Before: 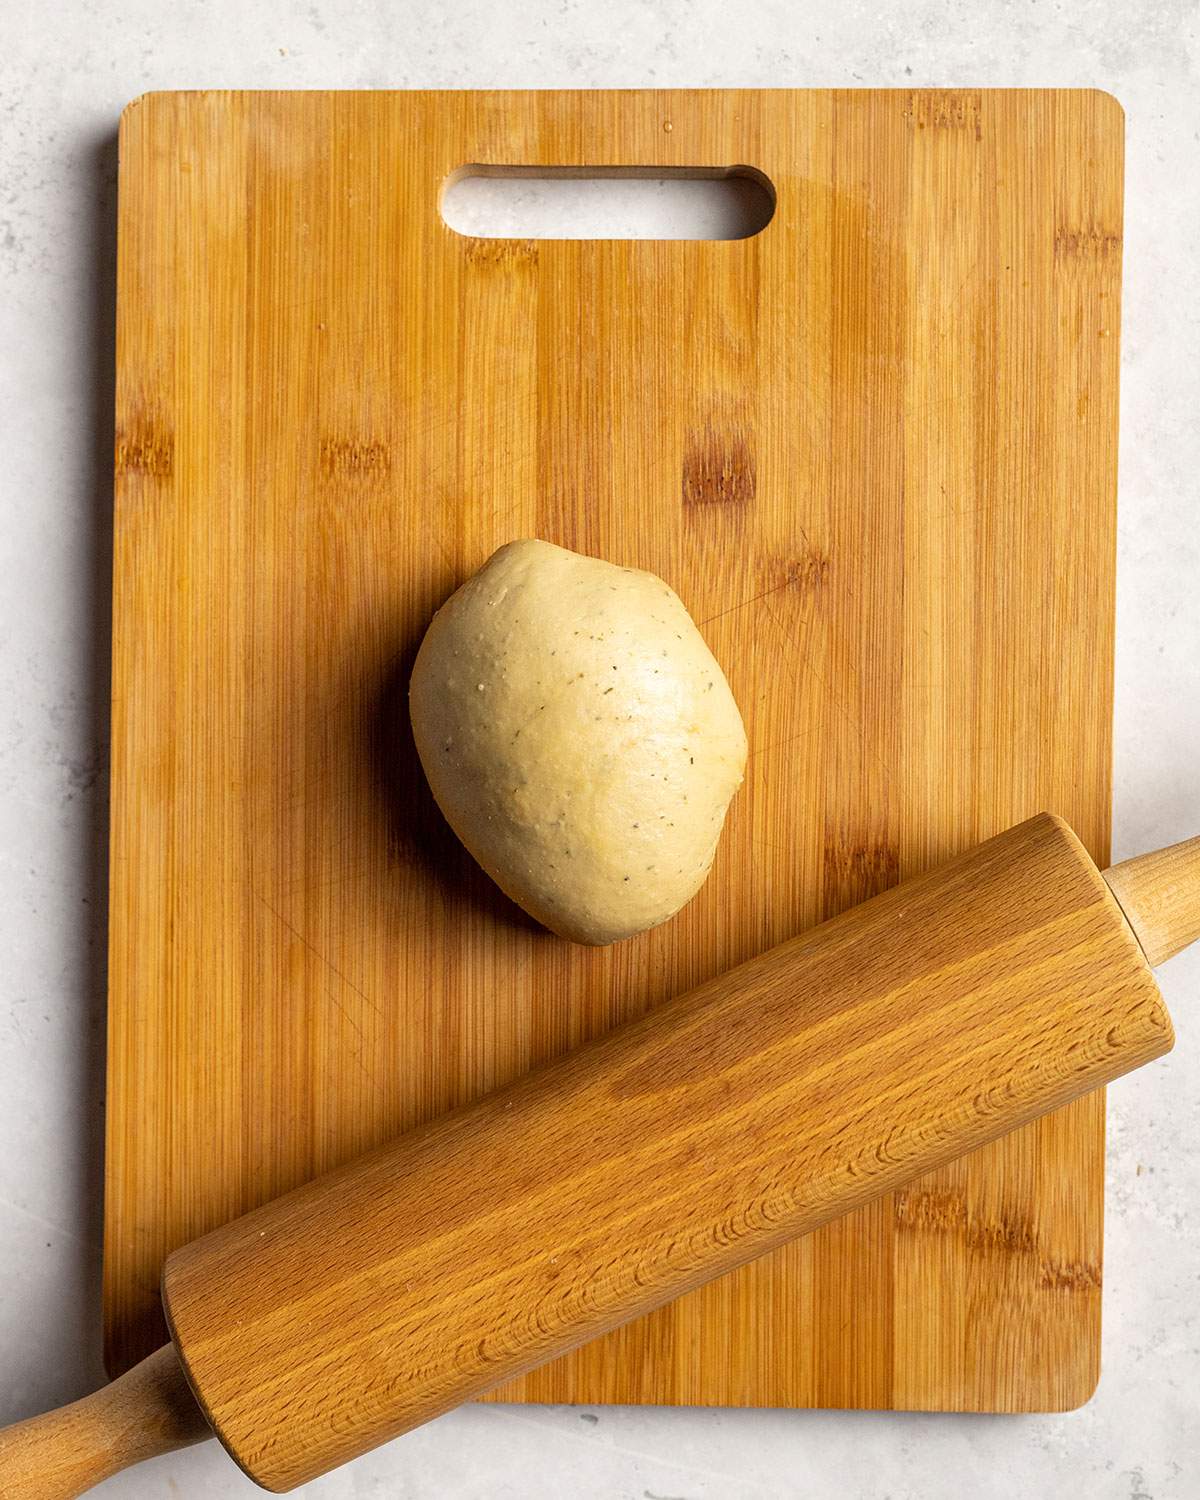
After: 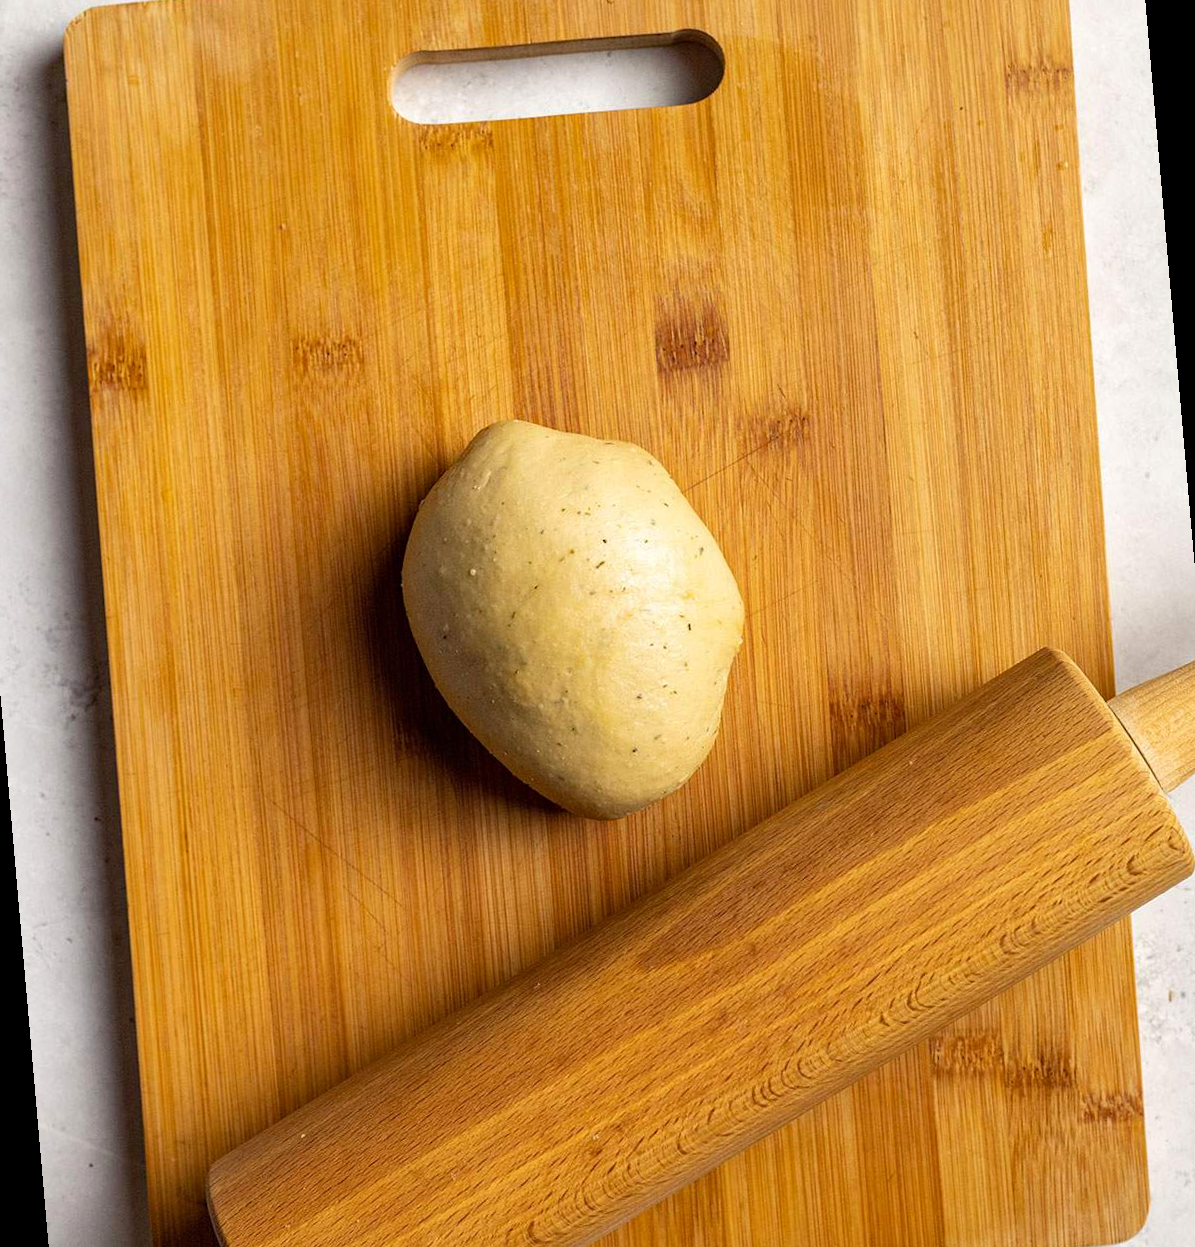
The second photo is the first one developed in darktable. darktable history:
rotate and perspective: rotation -5°, crop left 0.05, crop right 0.952, crop top 0.11, crop bottom 0.89
haze removal: compatibility mode true, adaptive false
